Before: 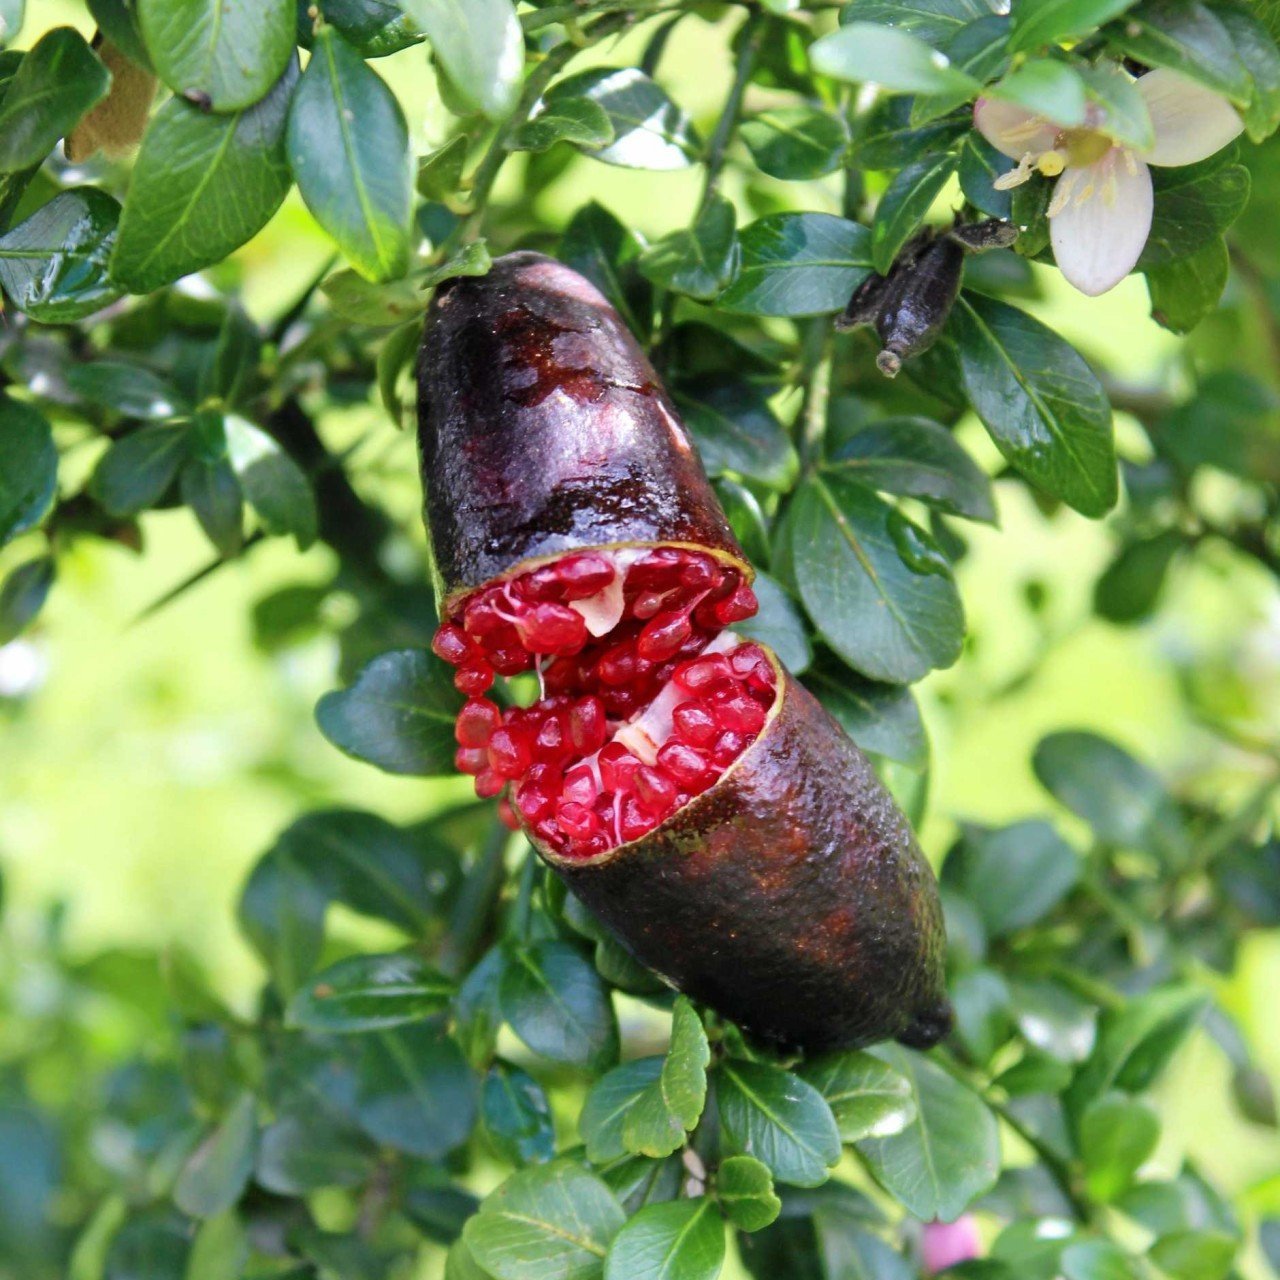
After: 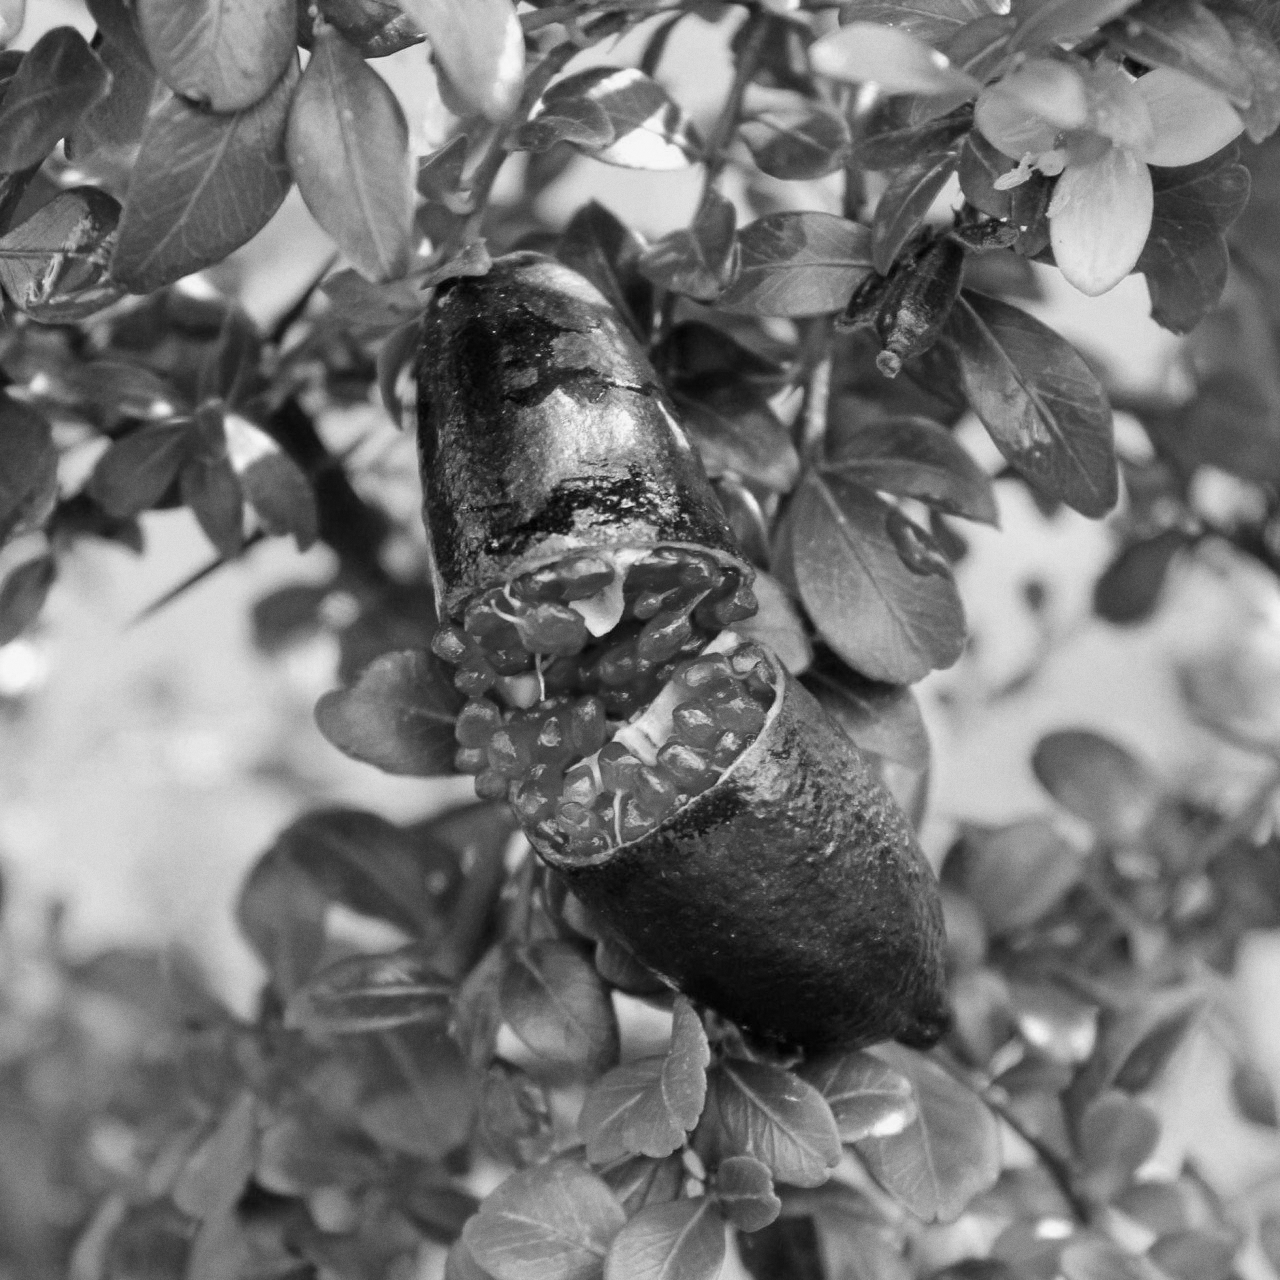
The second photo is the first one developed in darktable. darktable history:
white balance: red 0.925, blue 1.046
grain: coarseness 0.09 ISO, strength 16.61%
color calibration: output gray [0.21, 0.42, 0.37, 0], gray › normalize channels true, illuminant same as pipeline (D50), adaptation XYZ, x 0.346, y 0.359, gamut compression 0
